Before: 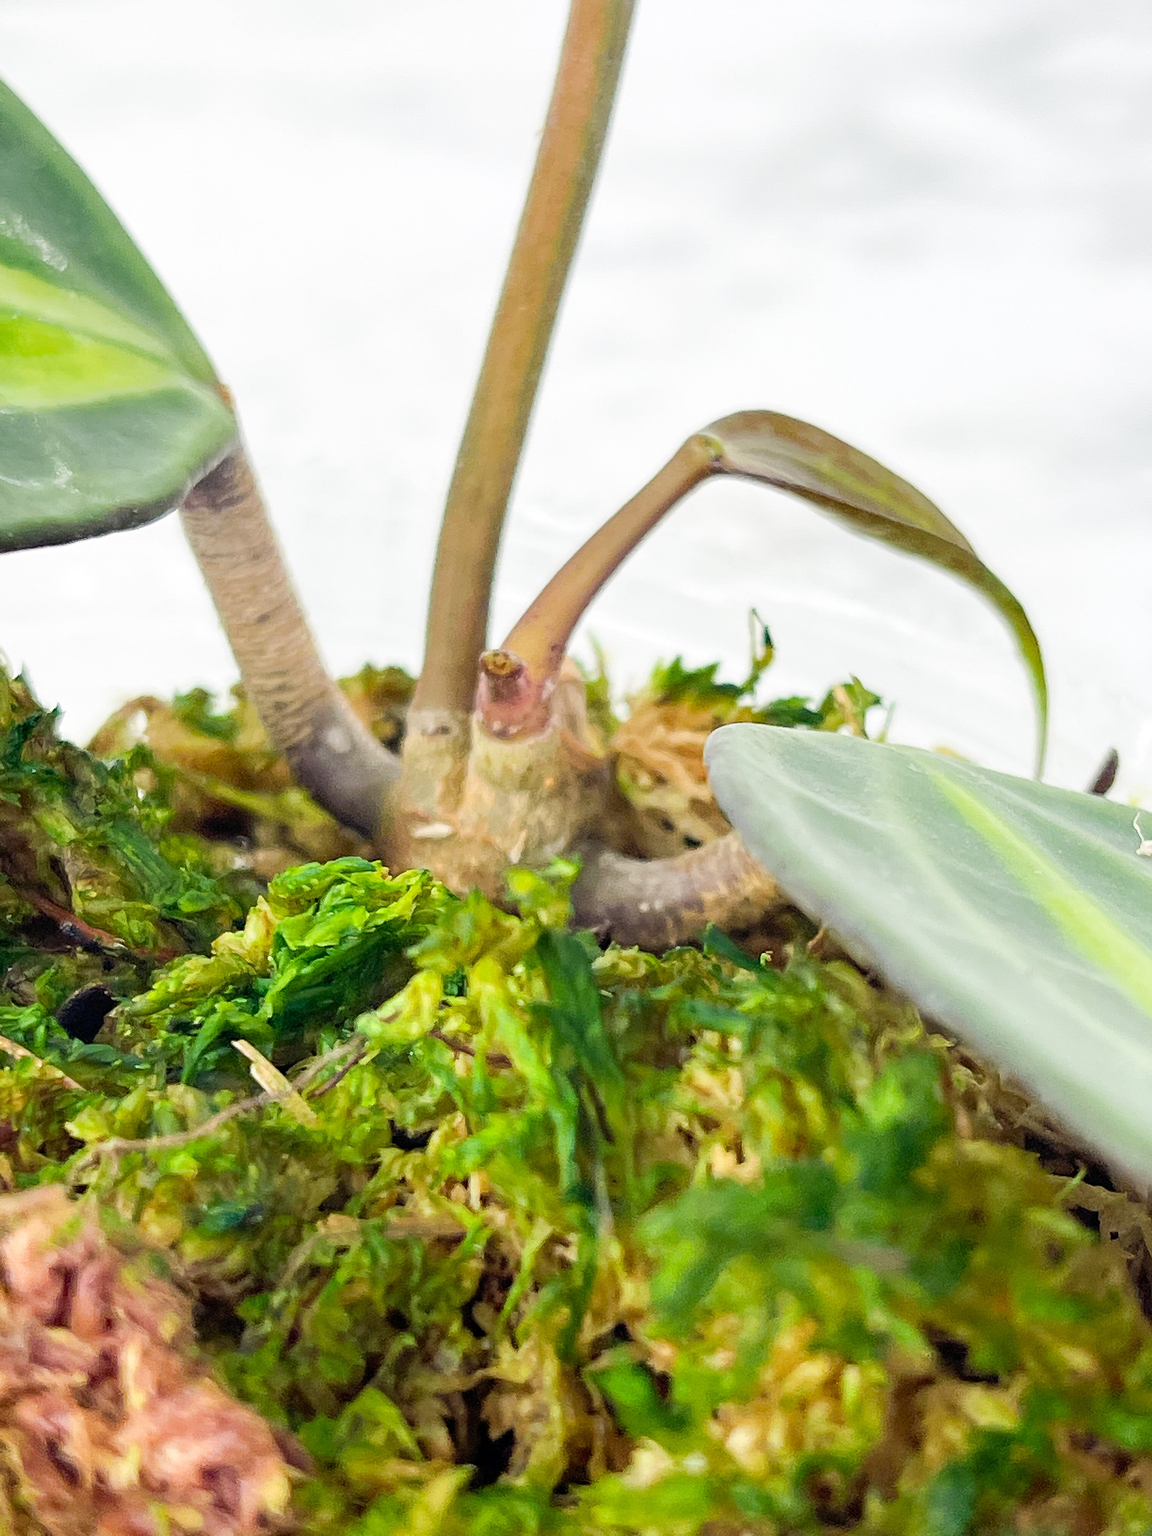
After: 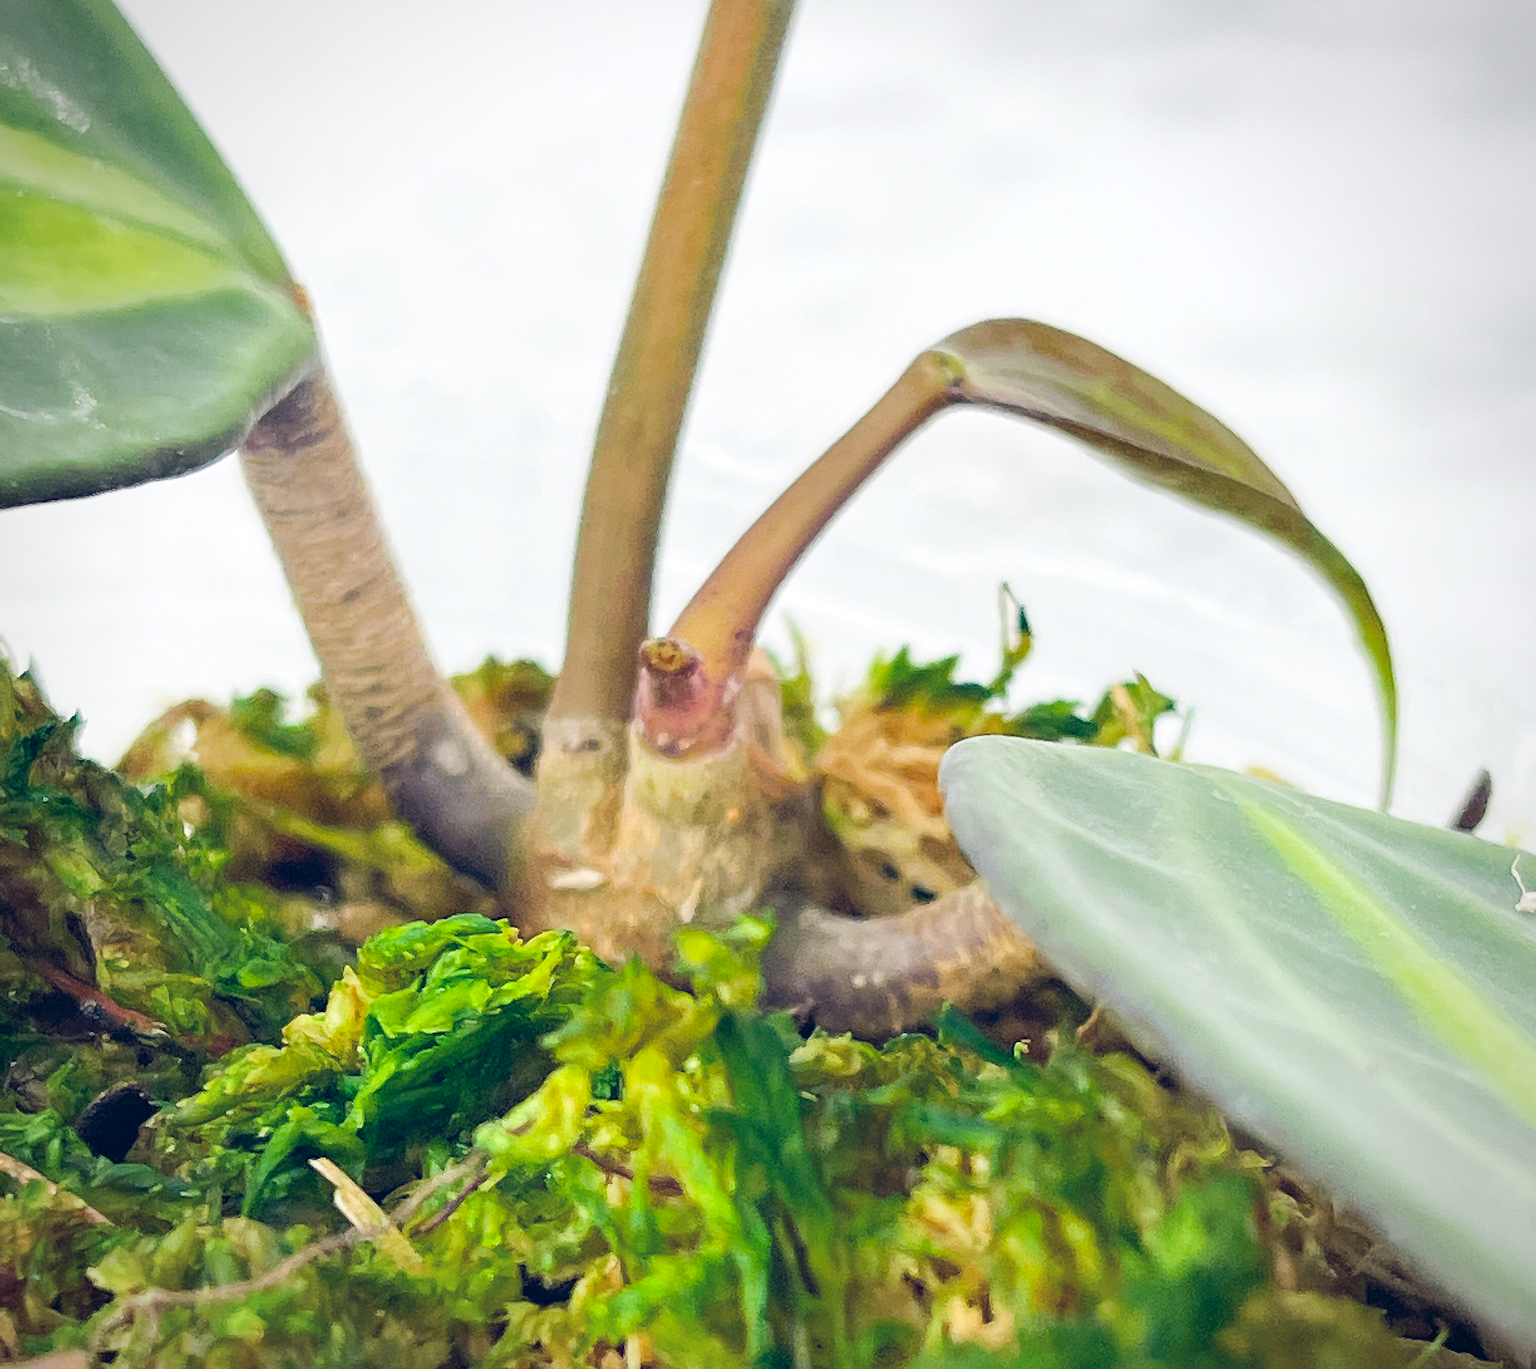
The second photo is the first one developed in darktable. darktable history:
crop: top 11.182%, bottom 21.947%
color balance rgb: shadows lift › chroma 2.023%, shadows lift › hue 222.02°, global offset › luminance 0.419%, global offset › chroma 0.217%, global offset › hue 255.38°, perceptual saturation grading › global saturation 9.736%, global vibrance 10.803%
vignetting: fall-off radius 60.95%, brightness -0.406, saturation -0.302
